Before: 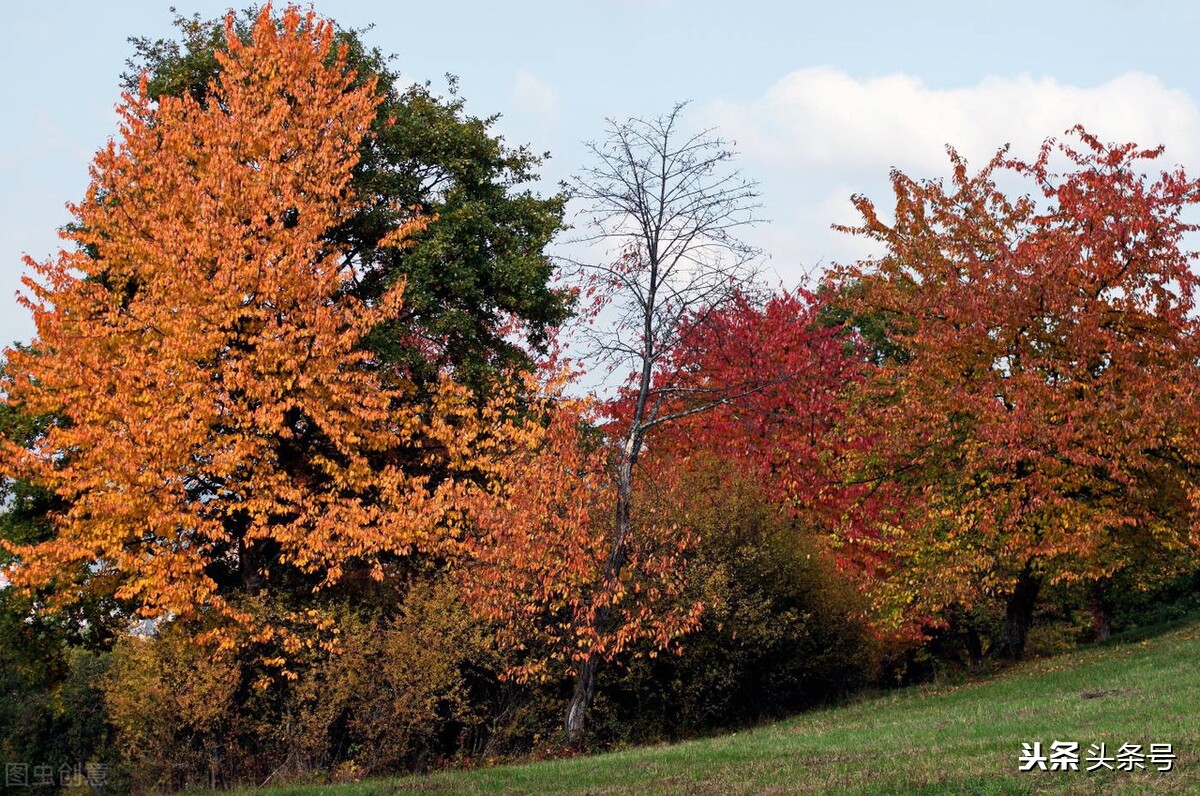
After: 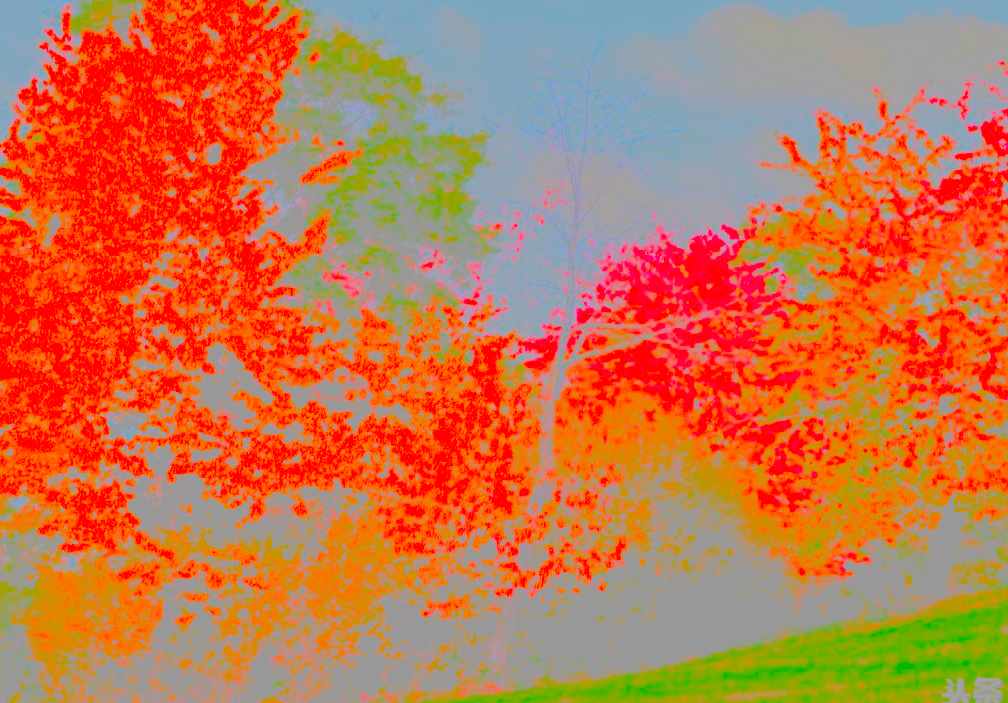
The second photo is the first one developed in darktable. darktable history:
crop: left 6.466%, top 8.053%, right 9.533%, bottom 3.601%
exposure: exposure 0.132 EV, compensate highlight preservation false
levels: levels [0, 0.352, 0.703]
filmic rgb: black relative exposure -6.7 EV, white relative exposure 4.56 EV, threshold 5.97 EV, hardness 3.27, enable highlight reconstruction true
tone curve: curves: ch0 [(0, 0.021) (0.049, 0.044) (0.152, 0.14) (0.328, 0.377) (0.473, 0.543) (0.641, 0.705) (0.868, 0.887) (1, 0.969)]; ch1 [(0, 0) (0.302, 0.331) (0.427, 0.433) (0.472, 0.47) (0.502, 0.503) (0.522, 0.526) (0.564, 0.591) (0.602, 0.632) (0.677, 0.701) (0.859, 0.885) (1, 1)]; ch2 [(0, 0) (0.33, 0.301) (0.447, 0.44) (0.487, 0.496) (0.502, 0.516) (0.535, 0.554) (0.565, 0.598) (0.618, 0.629) (1, 1)], preserve colors none
local contrast: highlights 20%, shadows 28%, detail 201%, midtone range 0.2
contrast brightness saturation: contrast -0.982, brightness -0.174, saturation 0.732
